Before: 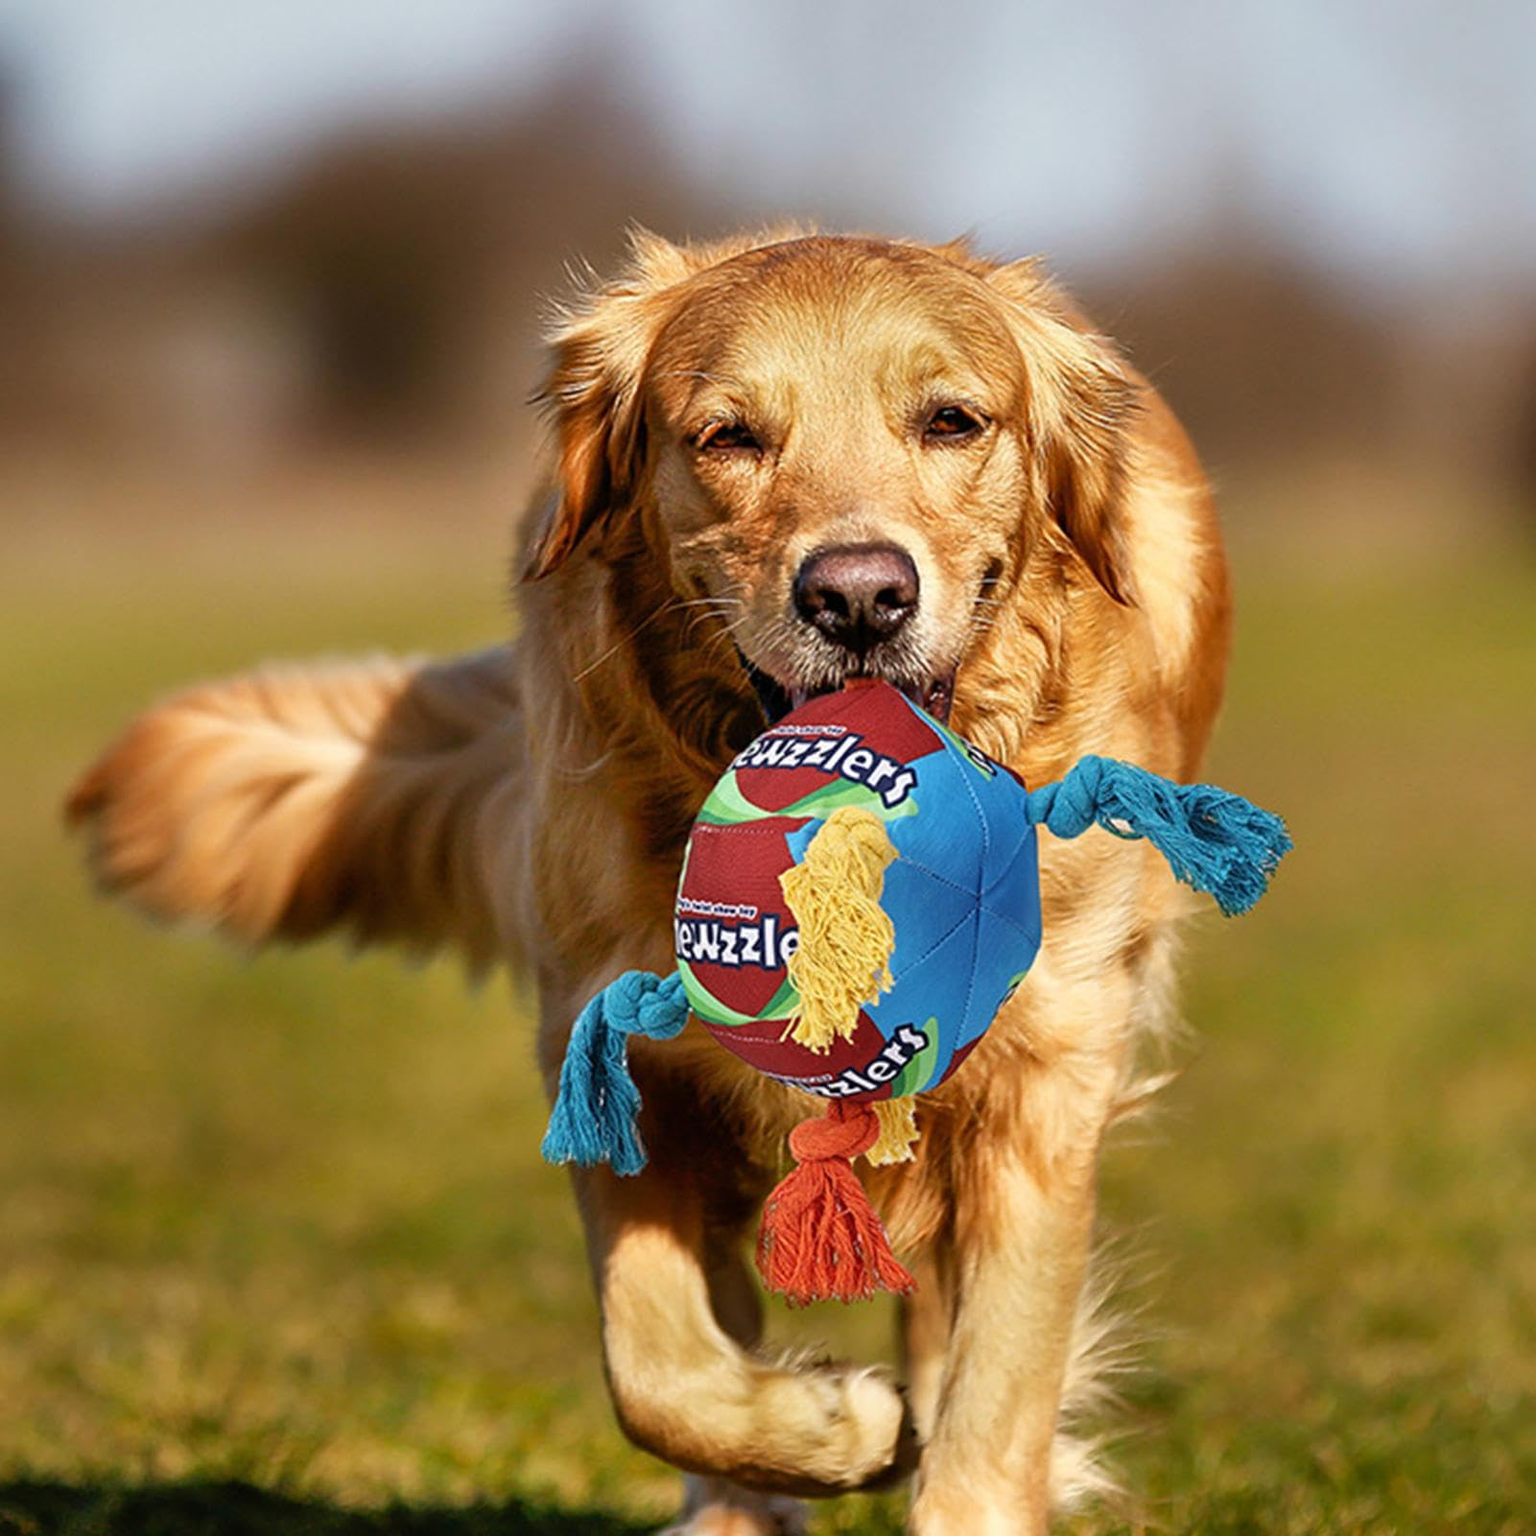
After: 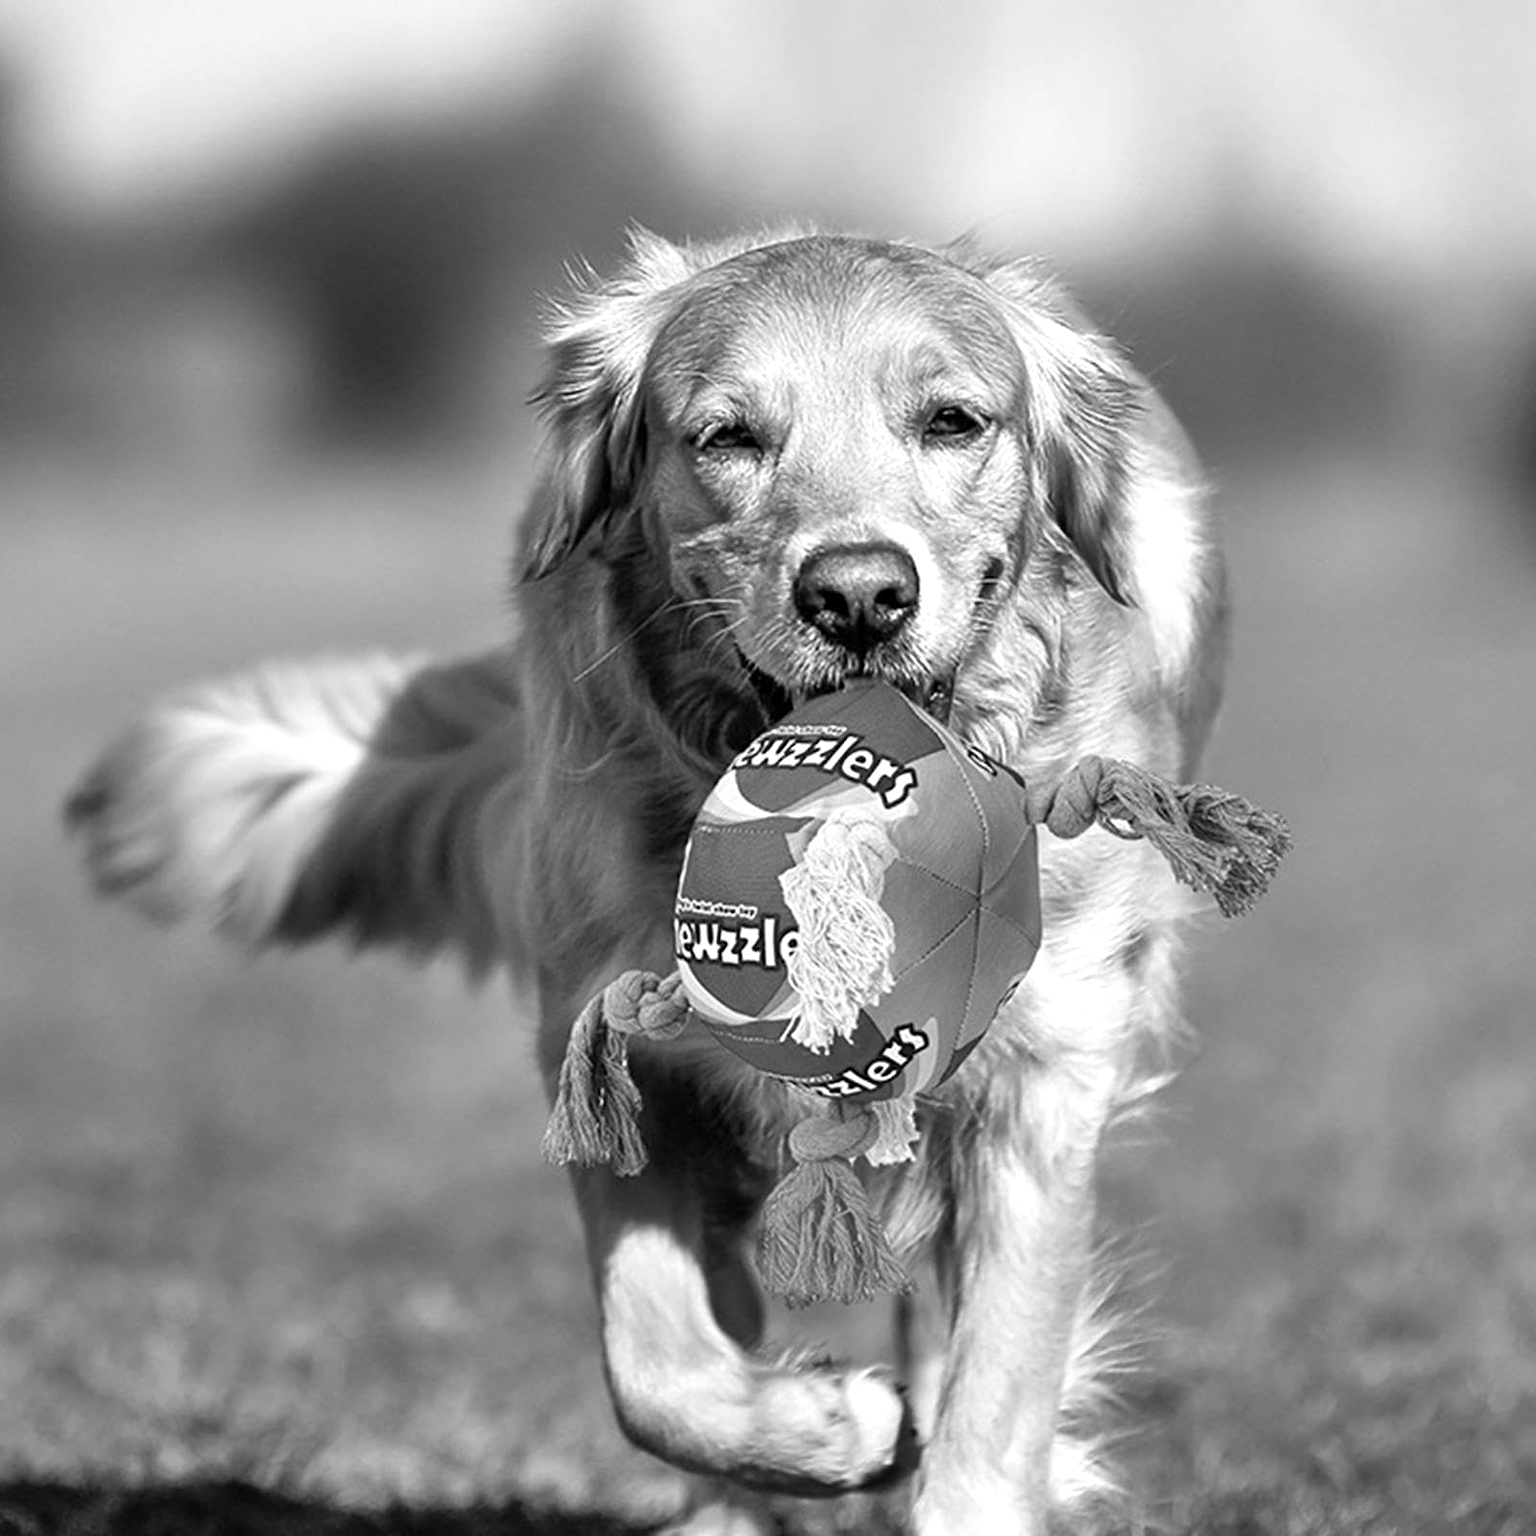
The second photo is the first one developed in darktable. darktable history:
exposure: black level correction 0.001, exposure 0.5 EV, compensate exposure bias true, compensate highlight preservation false
monochrome: on, module defaults
